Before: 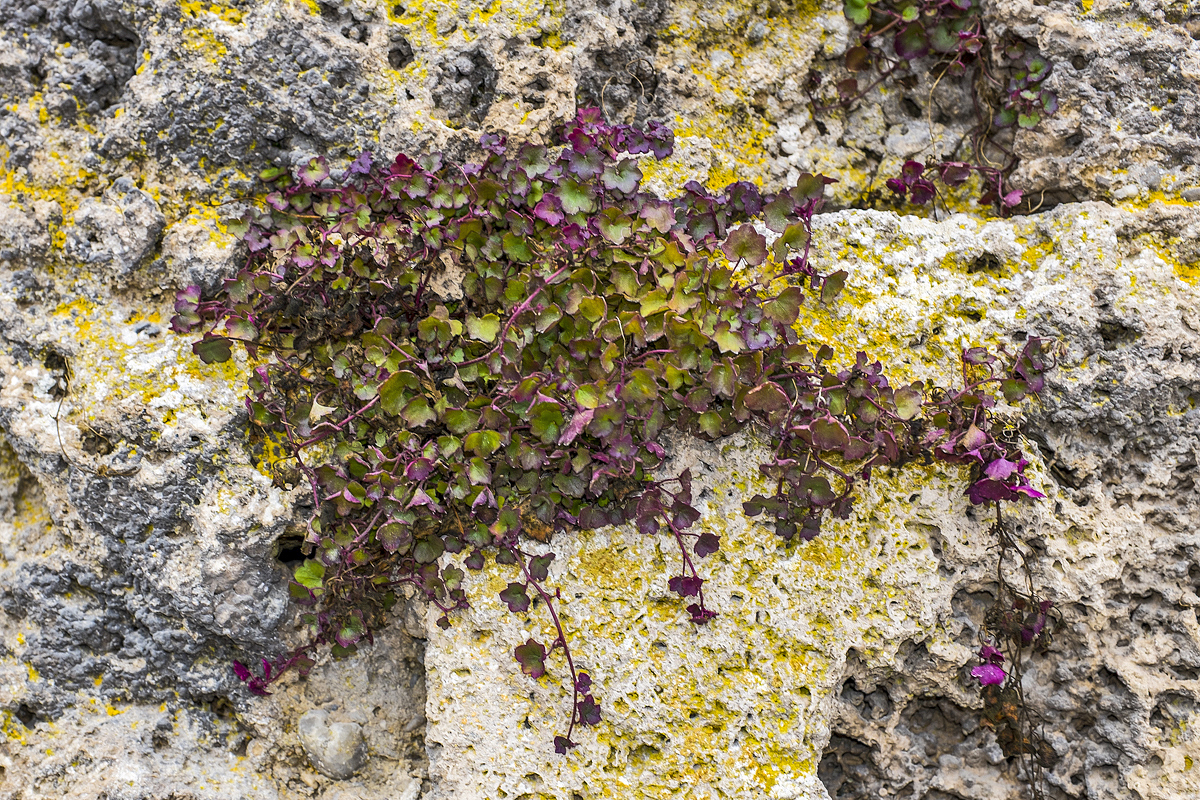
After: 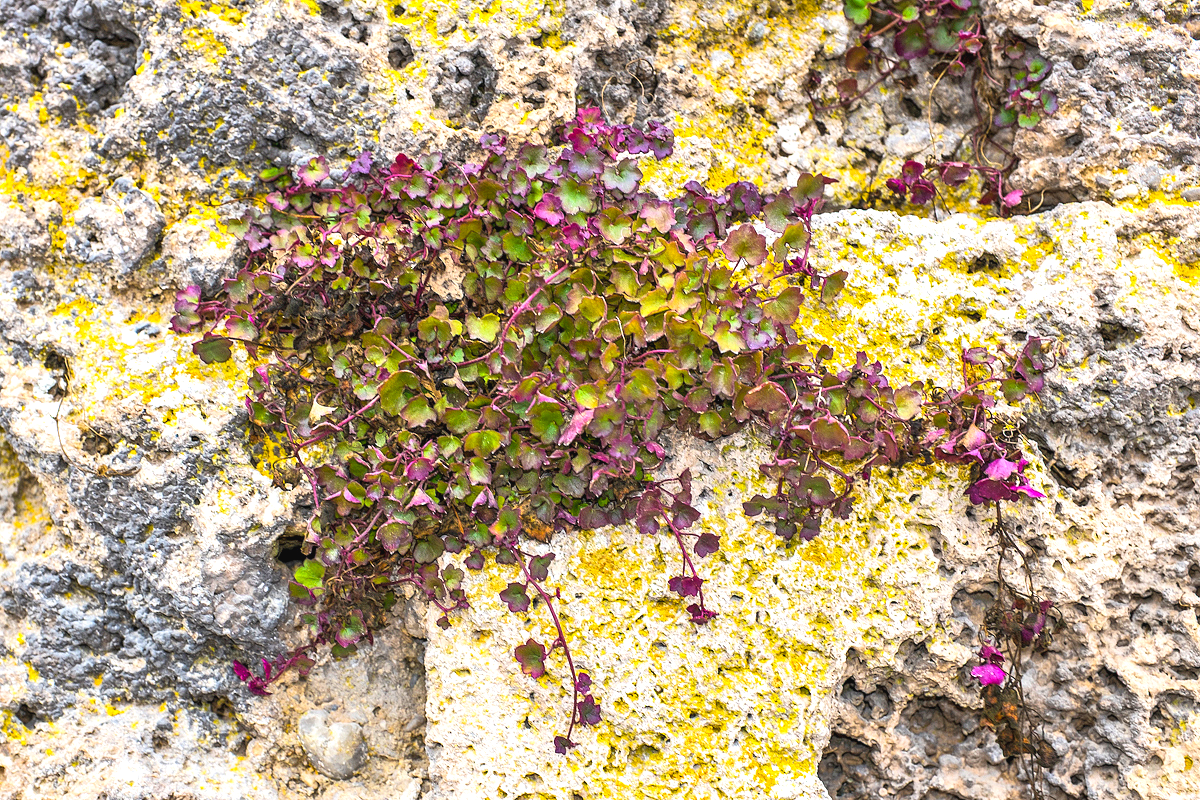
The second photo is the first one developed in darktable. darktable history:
contrast brightness saturation: contrast 0.028, brightness 0.069, saturation 0.13
exposure: black level correction -0.002, exposure 0.537 EV, compensate highlight preservation false
